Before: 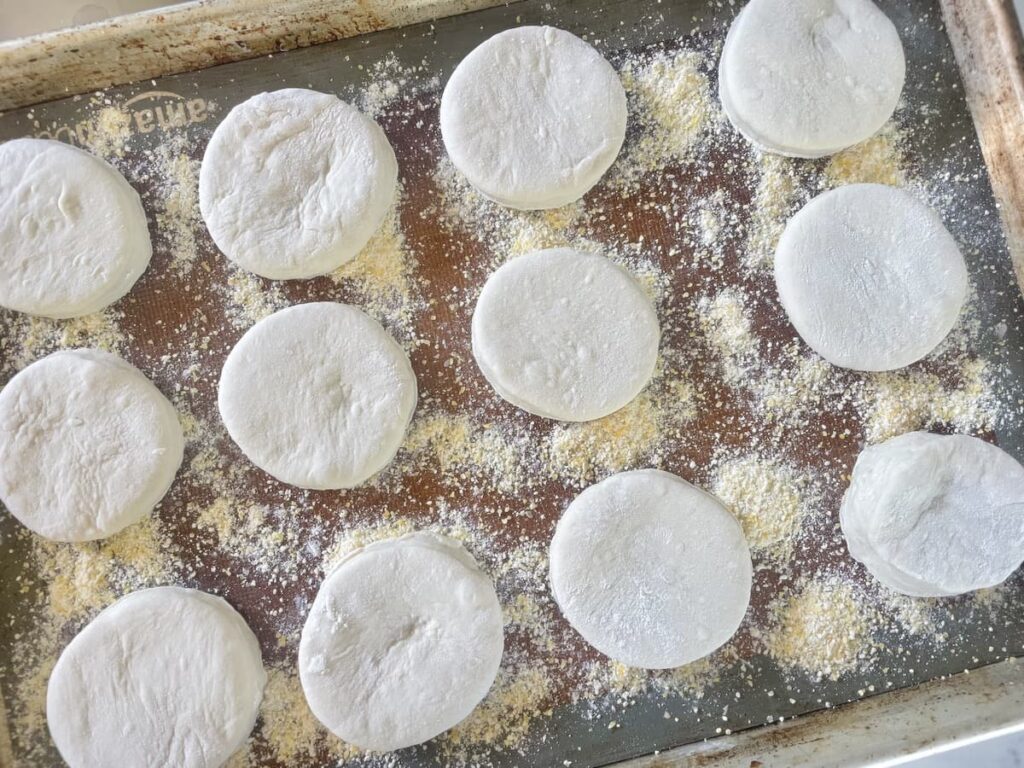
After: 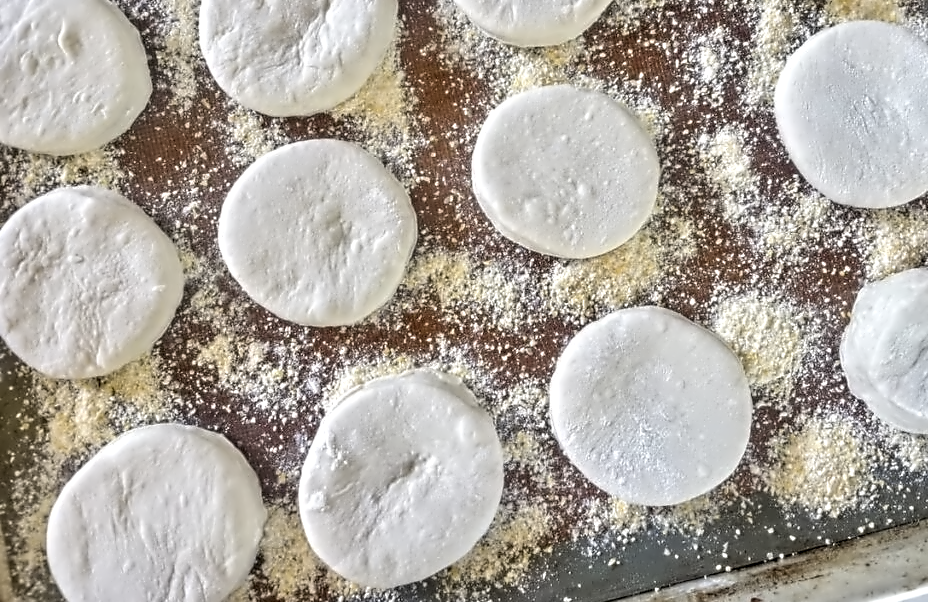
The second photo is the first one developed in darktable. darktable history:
crop: top 21.268%, right 9.325%, bottom 0.234%
local contrast: on, module defaults
contrast equalizer: y [[0.5, 0.542, 0.583, 0.625, 0.667, 0.708], [0.5 ×6], [0.5 ×6], [0, 0.033, 0.067, 0.1, 0.133, 0.167], [0, 0.05, 0.1, 0.15, 0.2, 0.25]]
